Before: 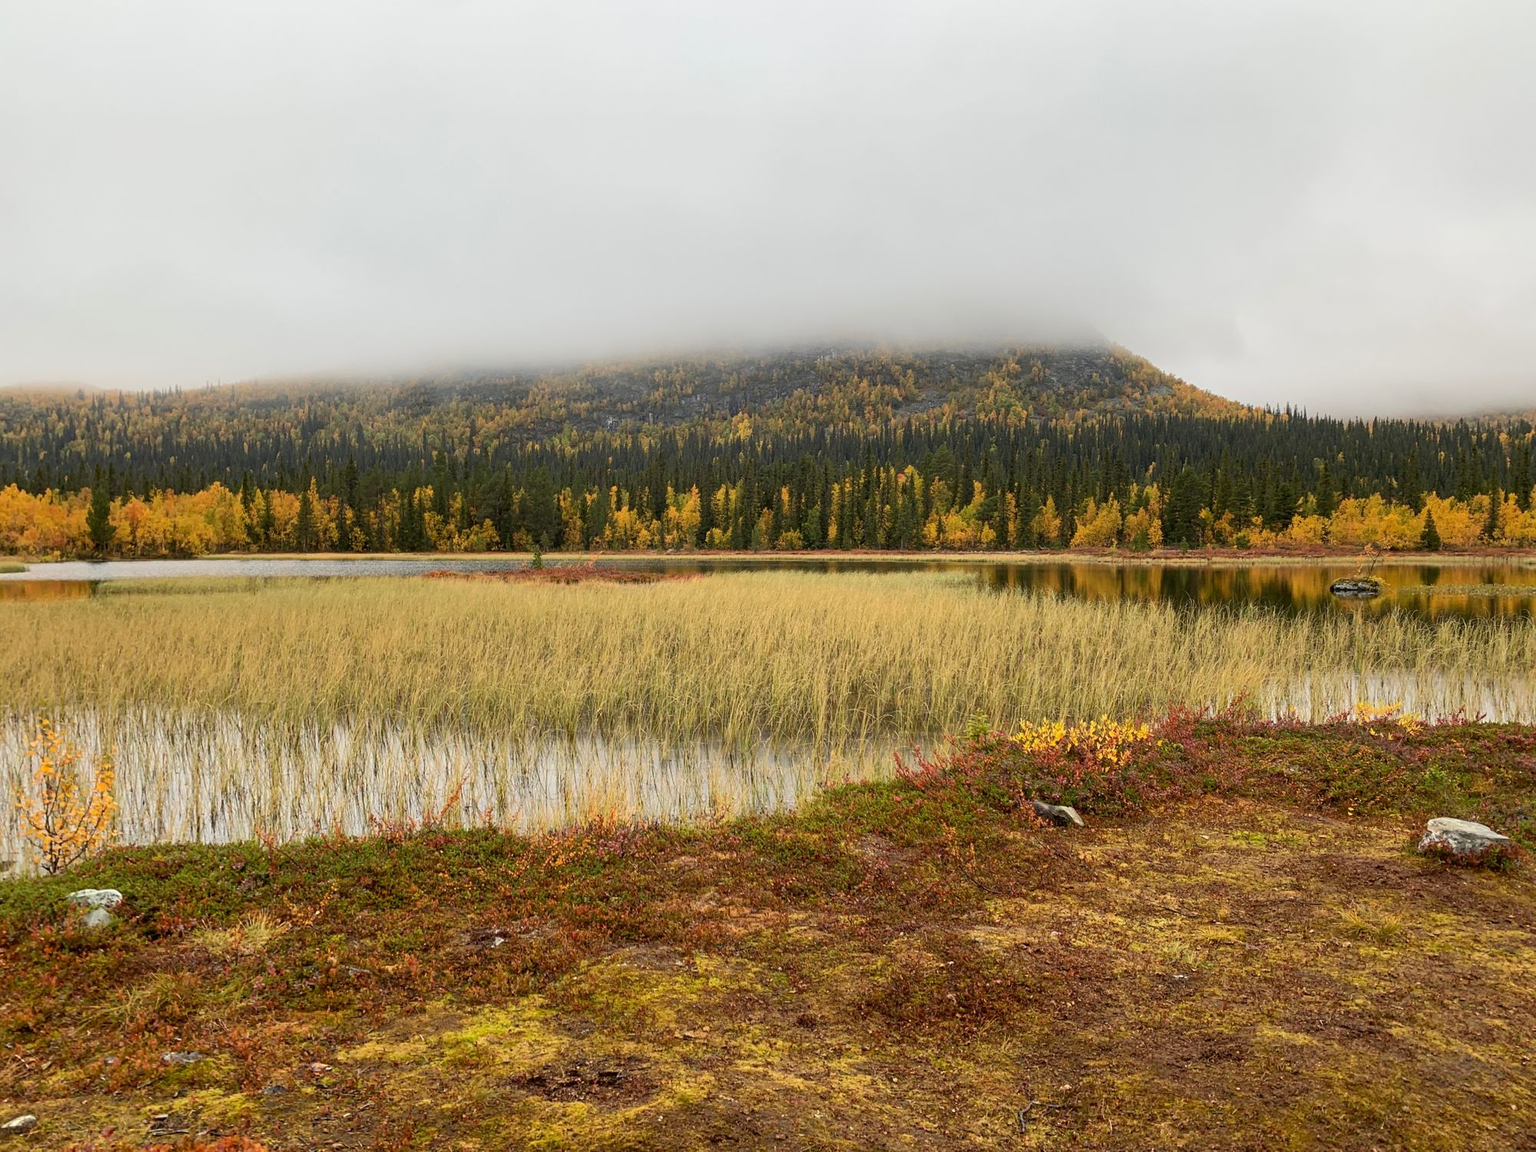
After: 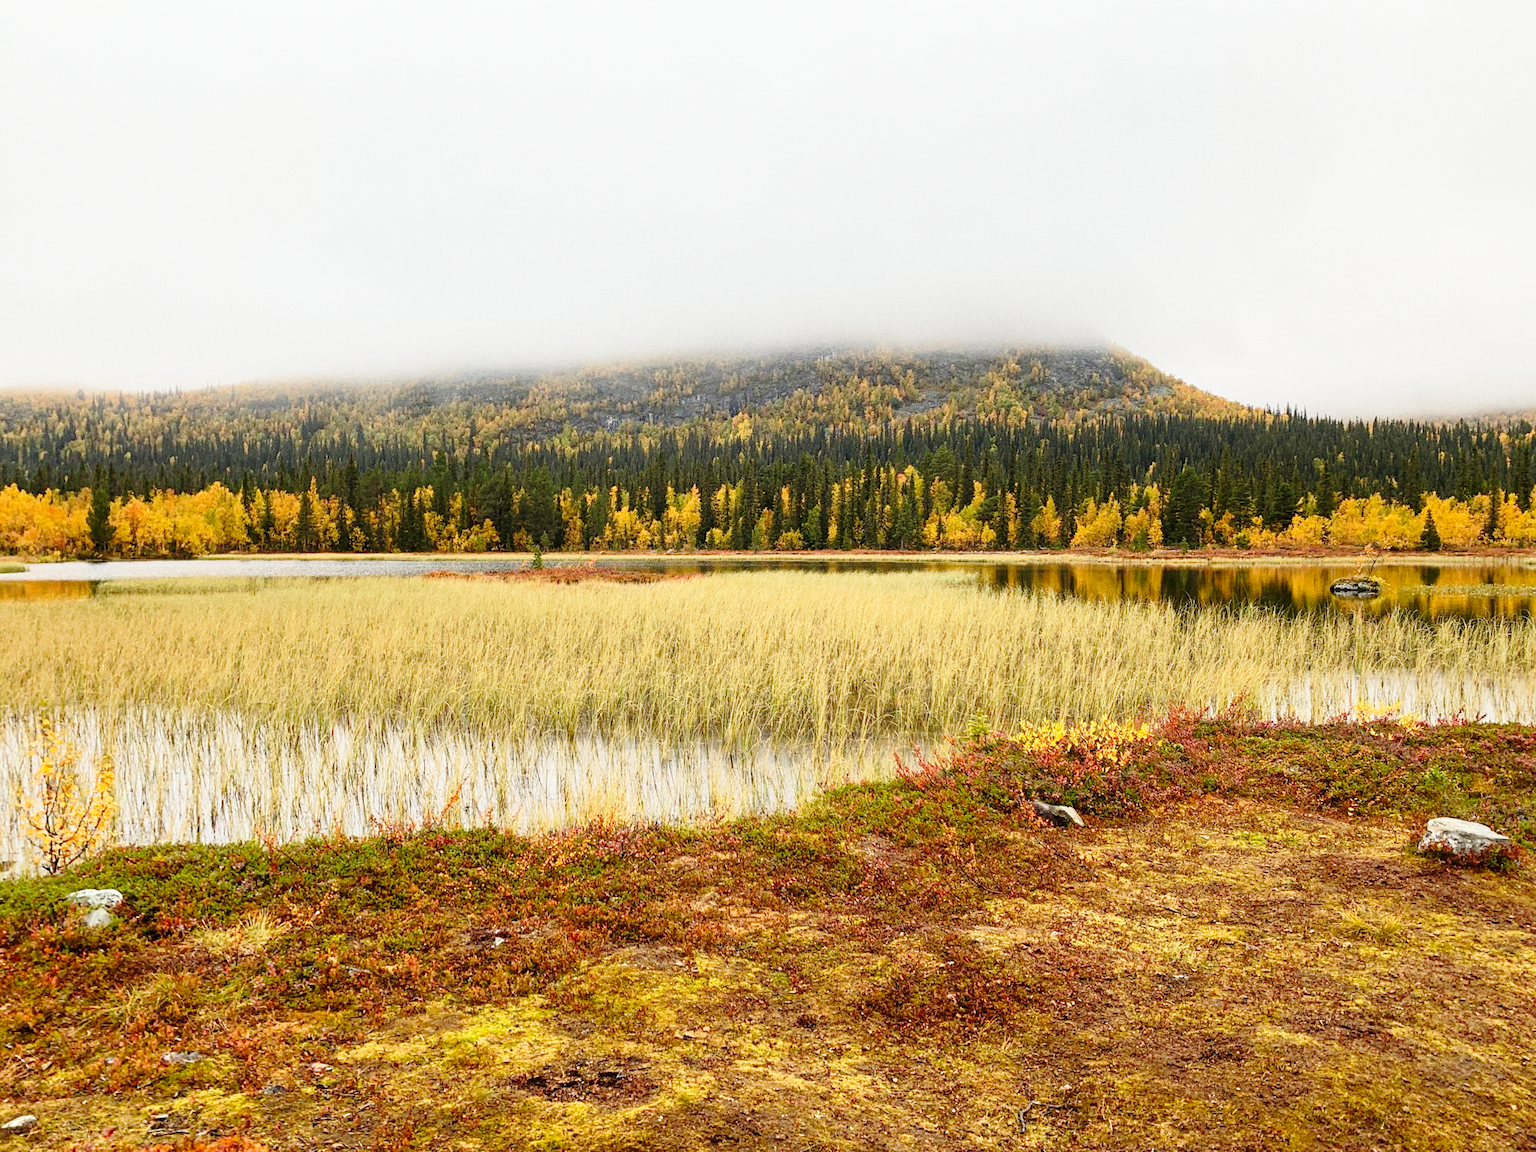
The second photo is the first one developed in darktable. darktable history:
grain: on, module defaults
base curve: curves: ch0 [(0, 0) (0.028, 0.03) (0.121, 0.232) (0.46, 0.748) (0.859, 0.968) (1, 1)], preserve colors none
